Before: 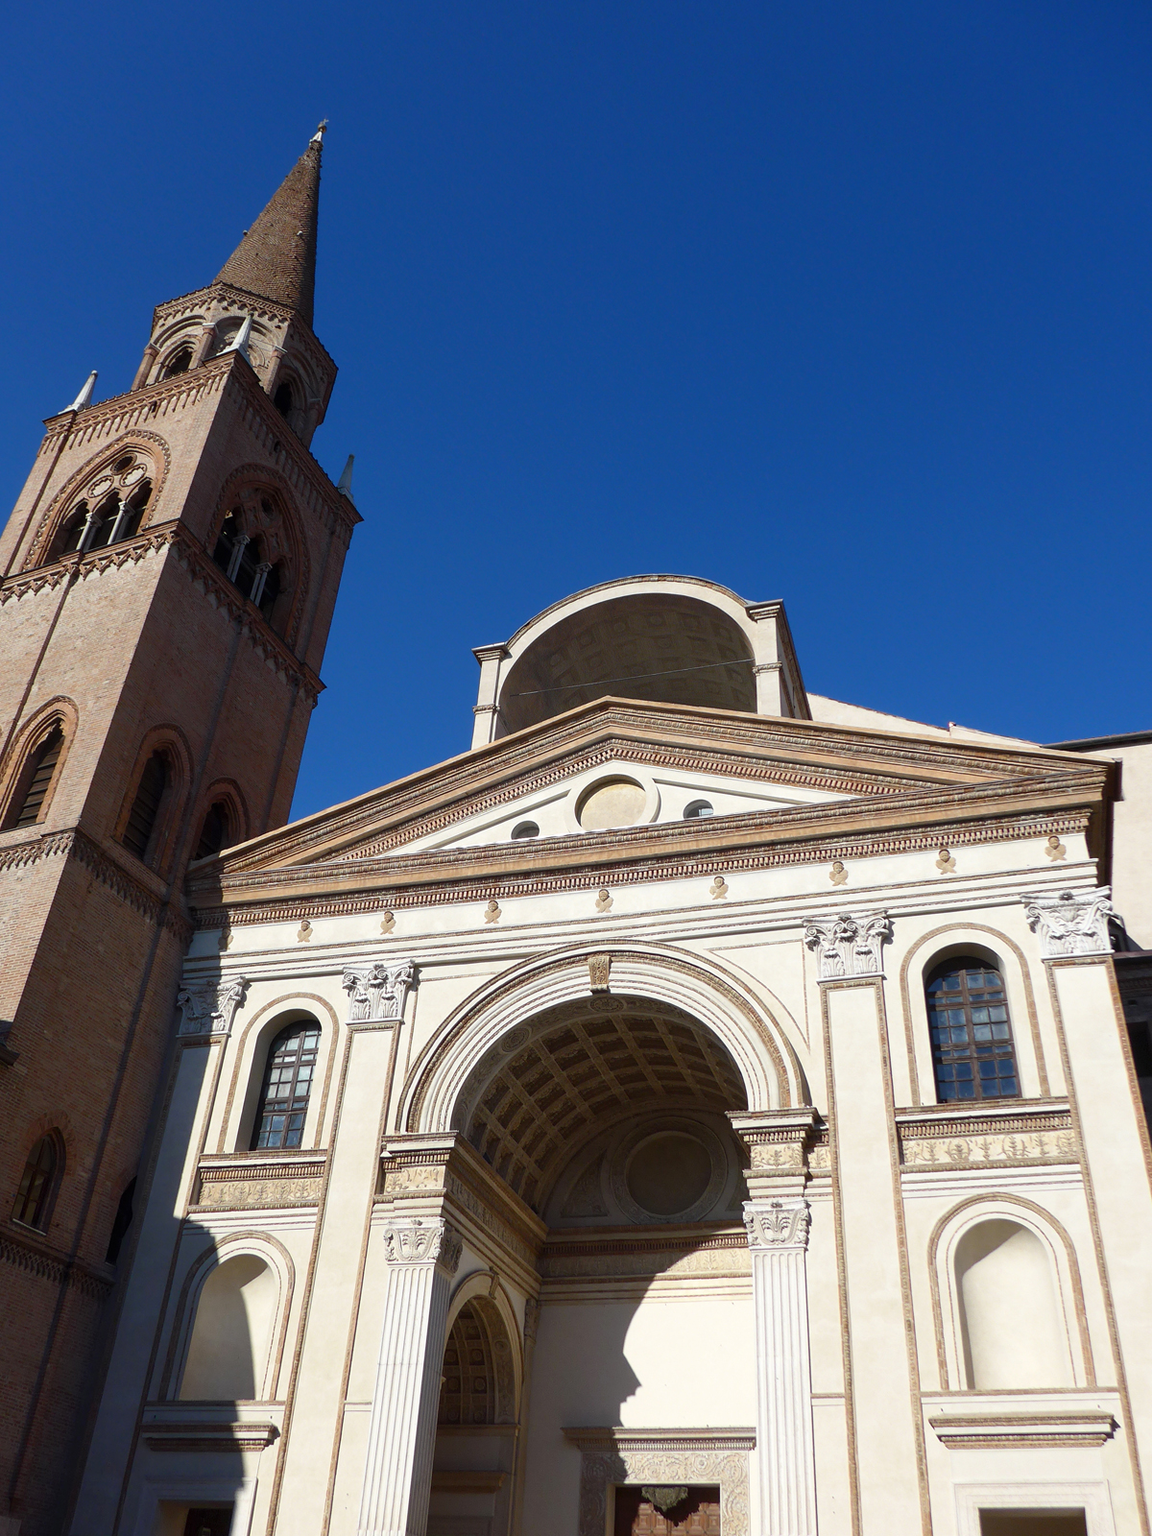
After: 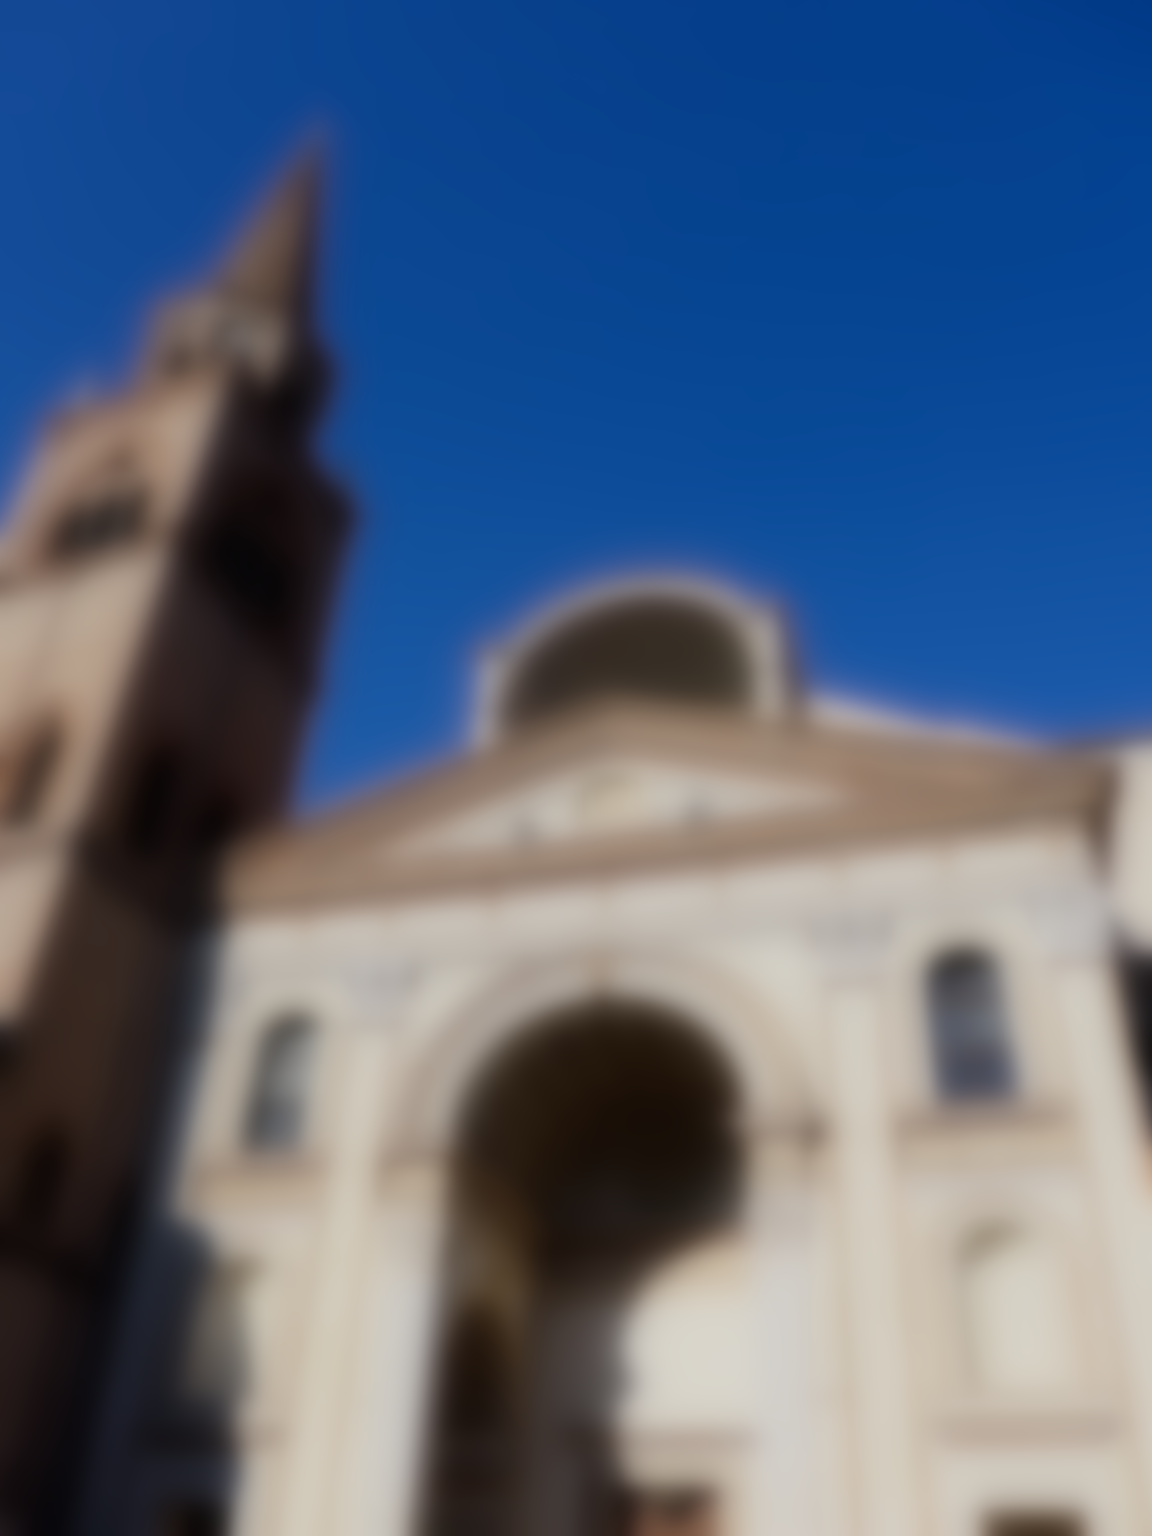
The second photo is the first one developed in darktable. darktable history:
exposure: exposure 0 EV, compensate highlight preservation false
lowpass: radius 16, unbound 0
filmic rgb: black relative exposure -7.65 EV, white relative exposure 4.56 EV, hardness 3.61, color science v6 (2022)
contrast brightness saturation: contrast 0.08, saturation 0.02
